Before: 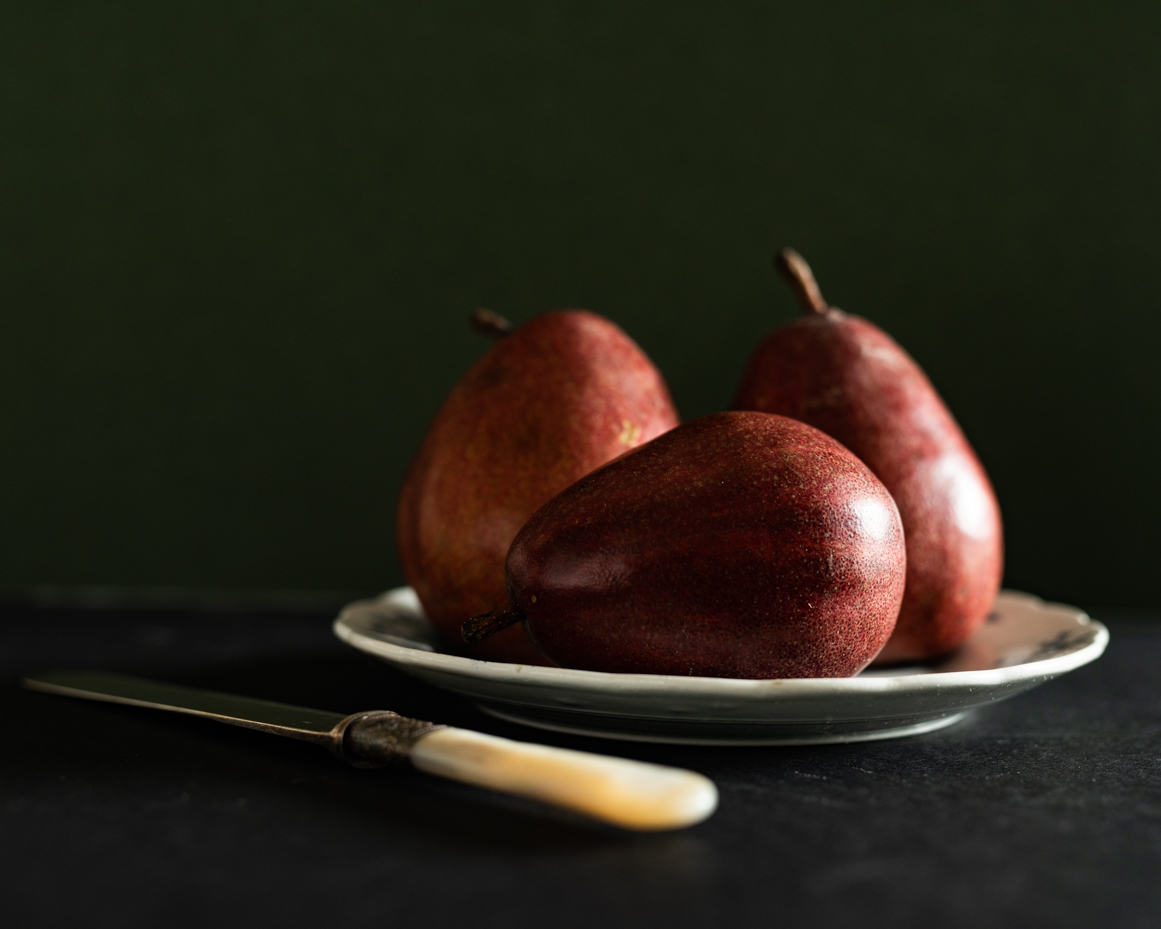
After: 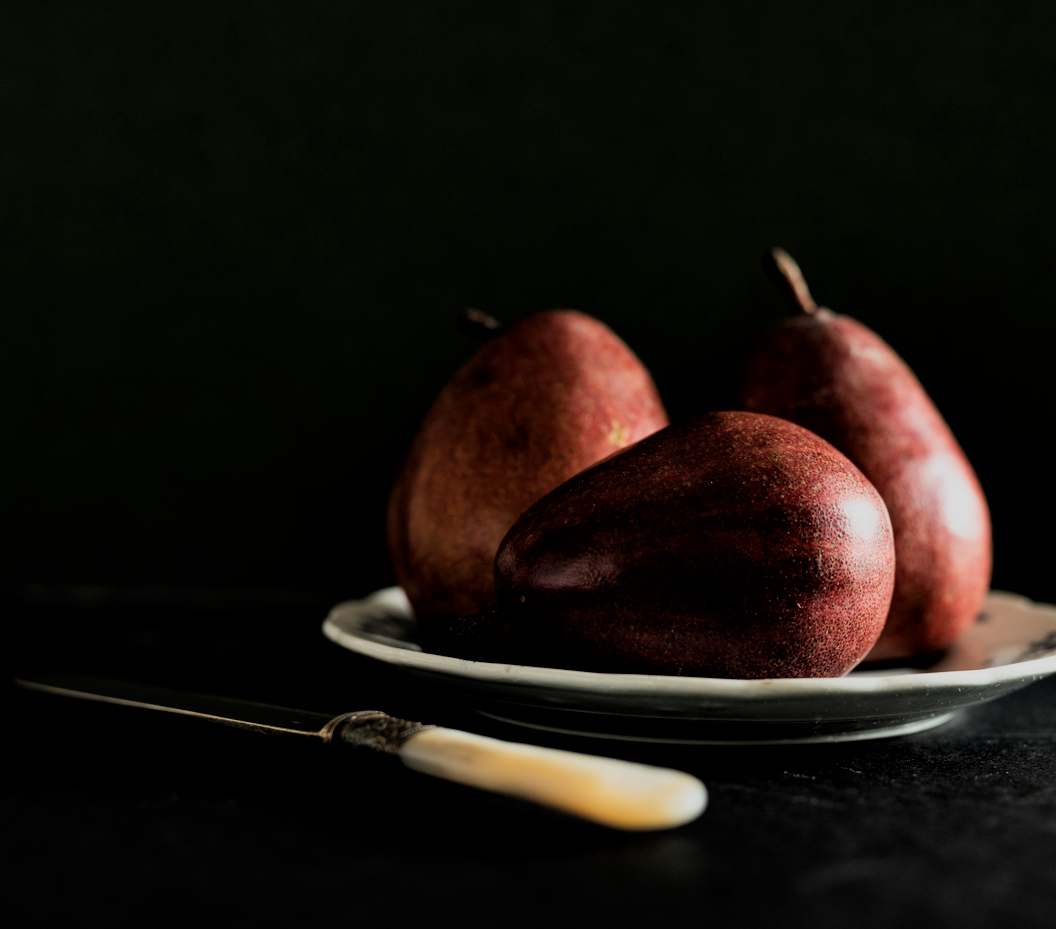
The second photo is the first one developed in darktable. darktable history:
local contrast: mode bilateral grid, contrast 19, coarseness 51, detail 120%, midtone range 0.2
filmic rgb: middle gray luminance 29.1%, black relative exposure -10.34 EV, white relative exposure 5.51 EV, threshold 5.94 EV, target black luminance 0%, hardness 3.91, latitude 2.74%, contrast 1.121, highlights saturation mix 4.43%, shadows ↔ highlights balance 14.62%, color science v6 (2022), enable highlight reconstruction true
crop and rotate: left 1.006%, right 7.959%
